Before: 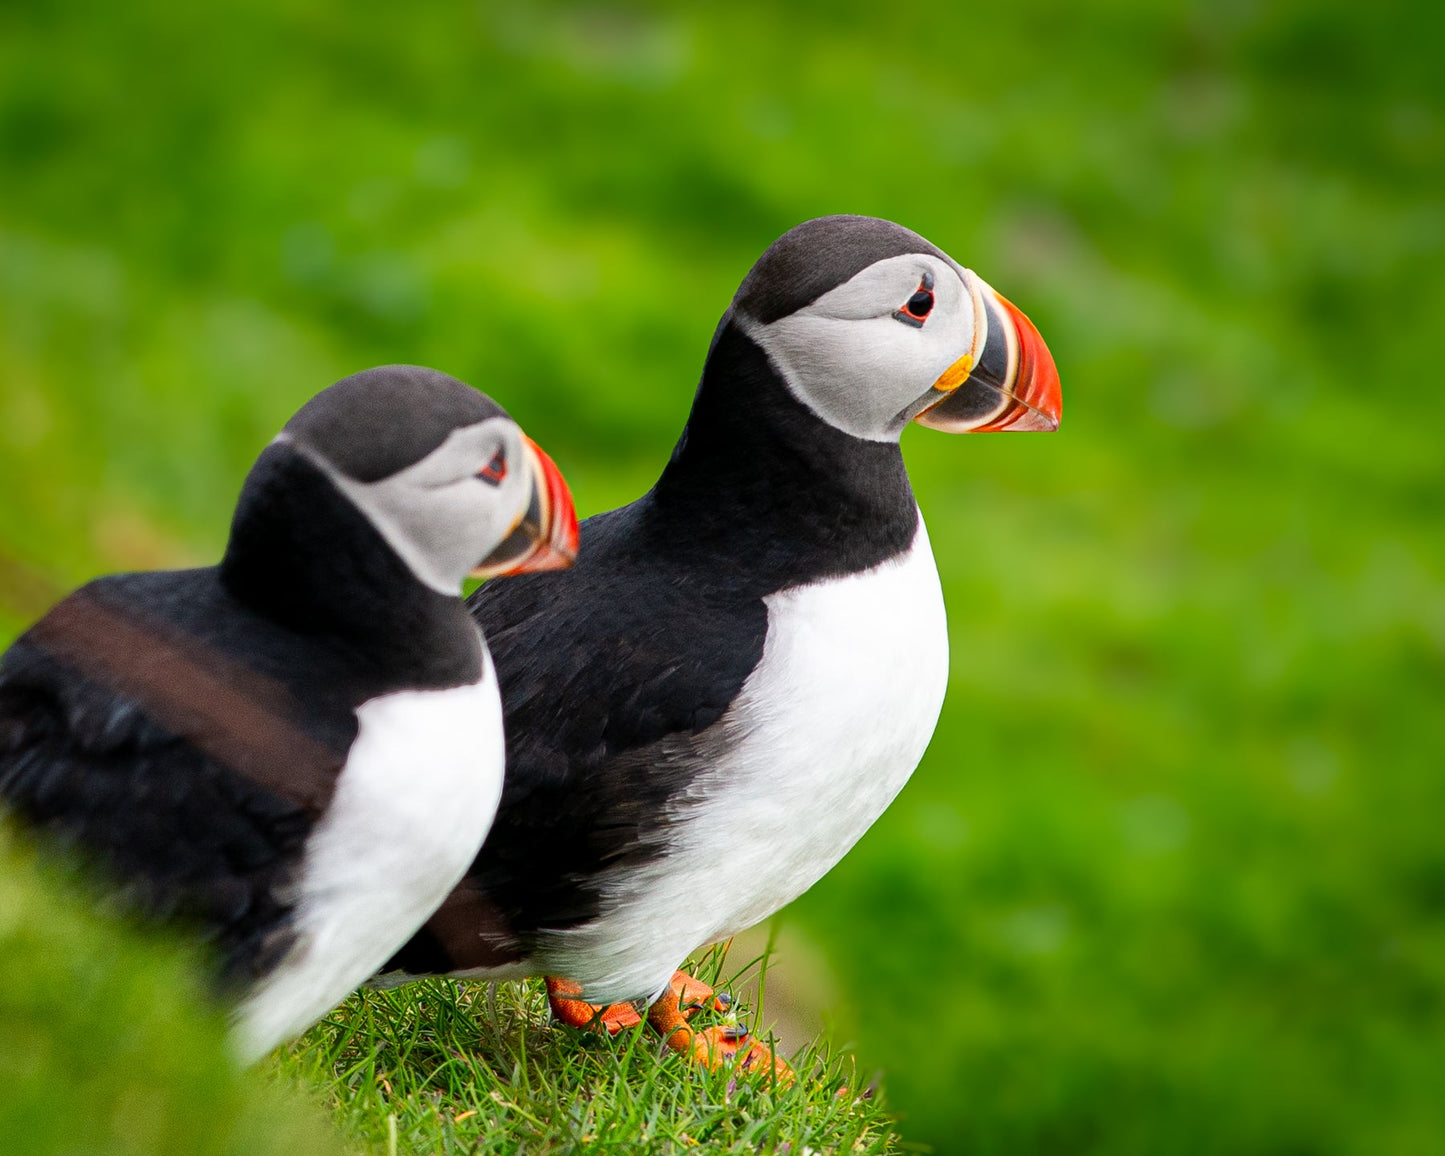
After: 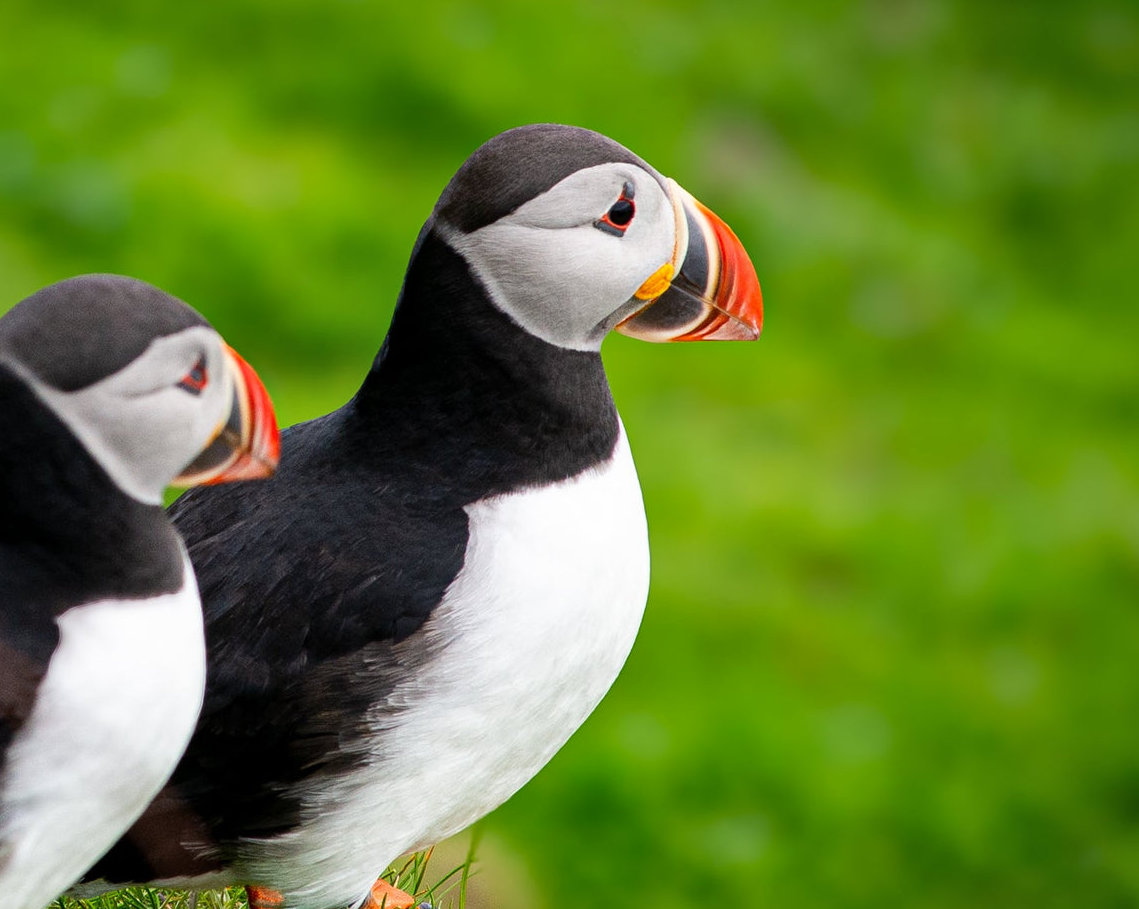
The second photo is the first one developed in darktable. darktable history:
shadows and highlights: shadows 37.27, highlights -28.18, soften with gaussian
crop and rotate: left 20.74%, top 7.912%, right 0.375%, bottom 13.378%
